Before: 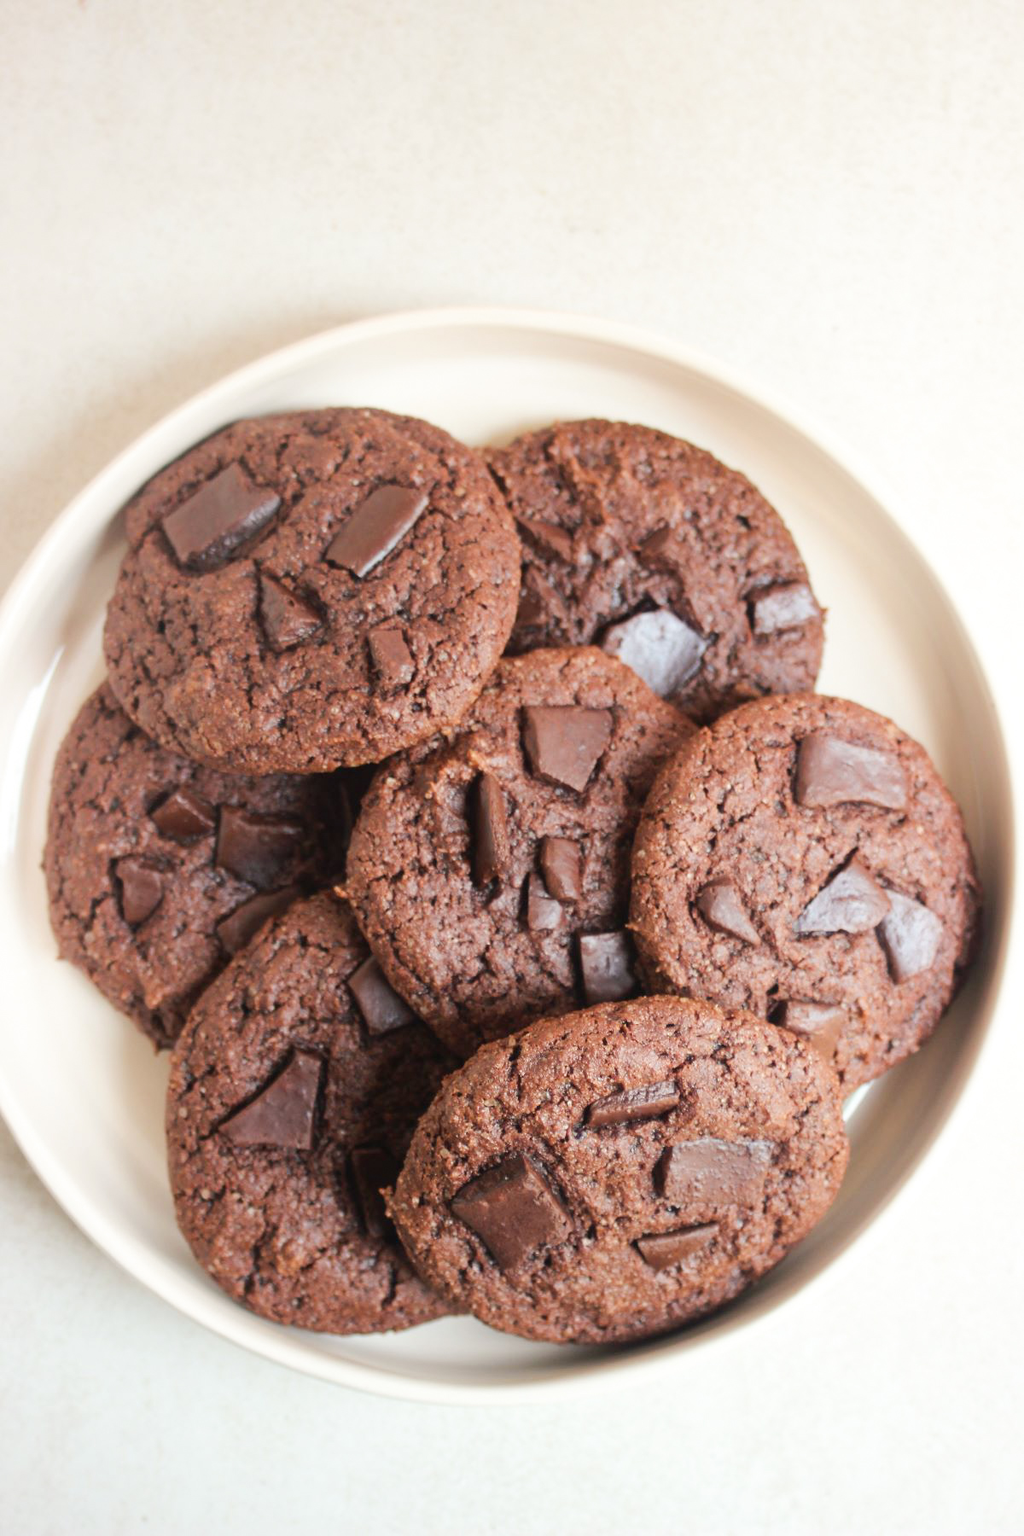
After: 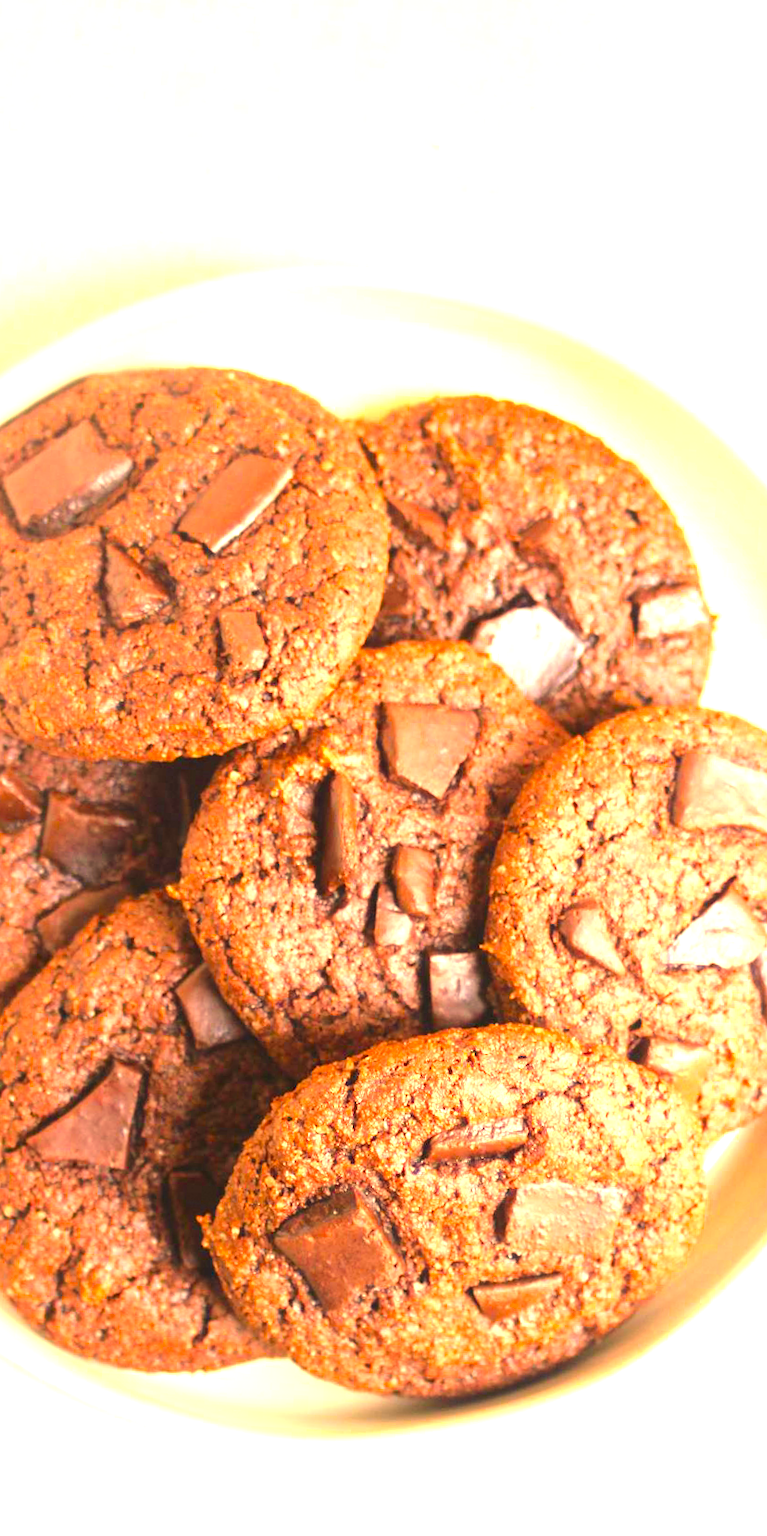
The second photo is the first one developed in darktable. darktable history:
exposure: black level correction 0, exposure 1.45 EV, compensate exposure bias true, compensate highlight preservation false
crop and rotate: angle -3.27°, left 14.277%, top 0.028%, right 10.766%, bottom 0.028%
color balance rgb: perceptual saturation grading › global saturation 25%, perceptual brilliance grading › mid-tones 10%, perceptual brilliance grading › shadows 15%, global vibrance 20%
color correction: highlights a* 15, highlights b* 31.55
